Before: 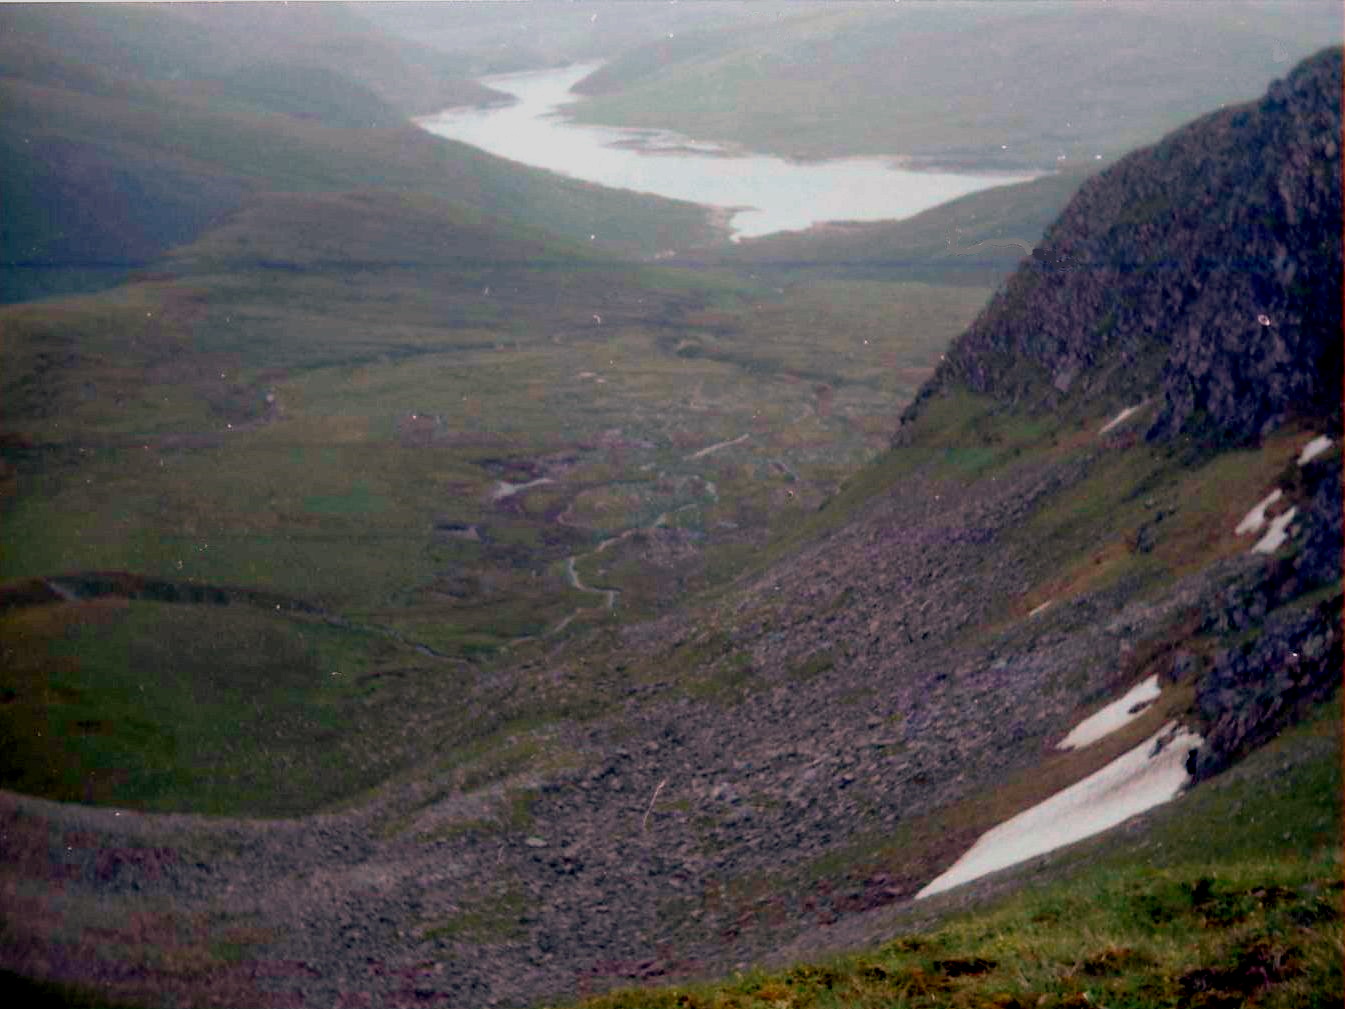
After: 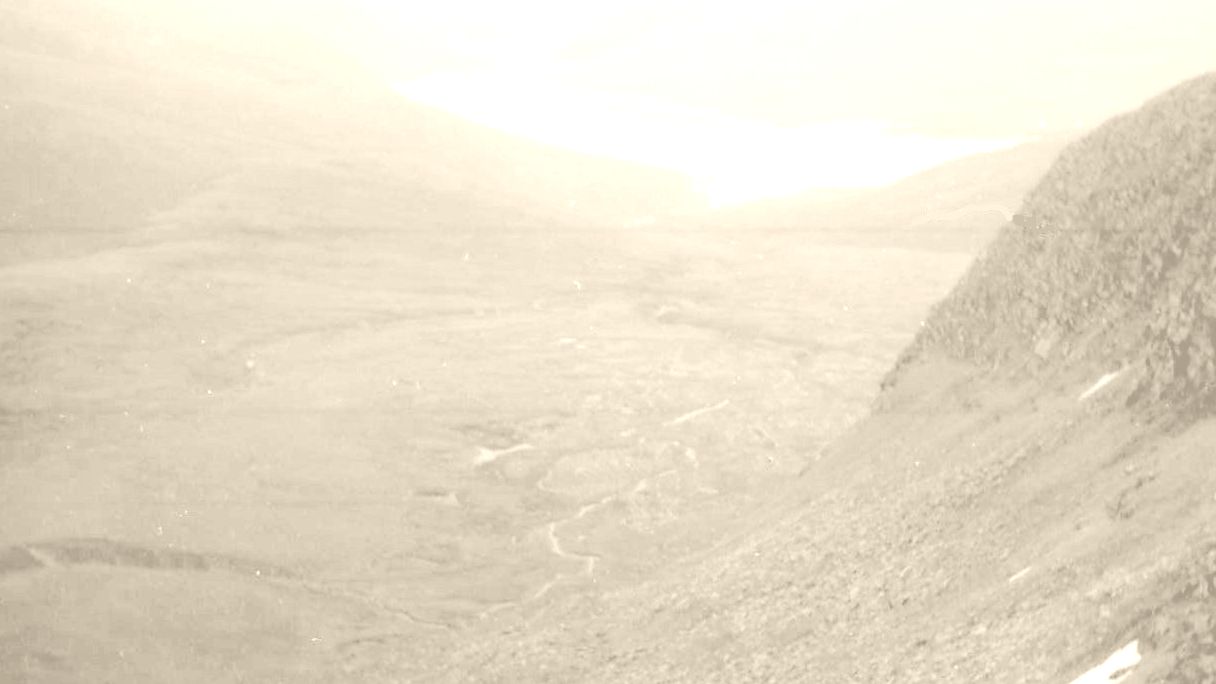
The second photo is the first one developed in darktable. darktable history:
exposure: black level correction 0.005, exposure 0.417 EV, compensate highlight preservation false
white balance: red 0.871, blue 1.249
crop: left 1.509%, top 3.452%, right 7.696%, bottom 28.452%
colorize: hue 36°, saturation 71%, lightness 80.79%
